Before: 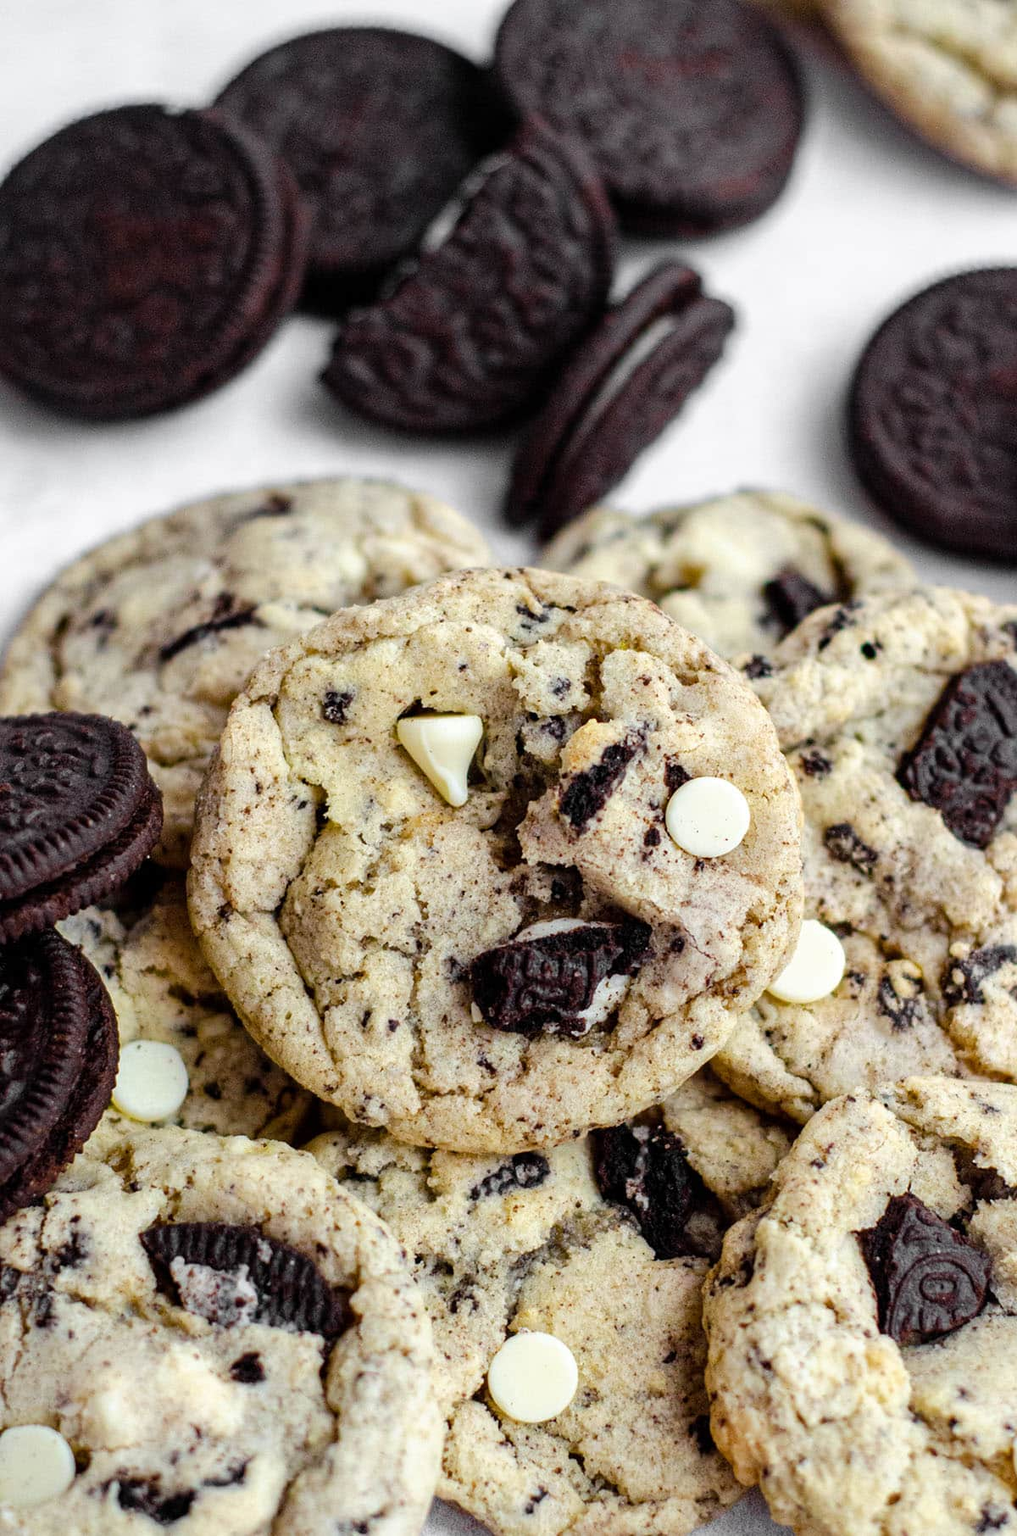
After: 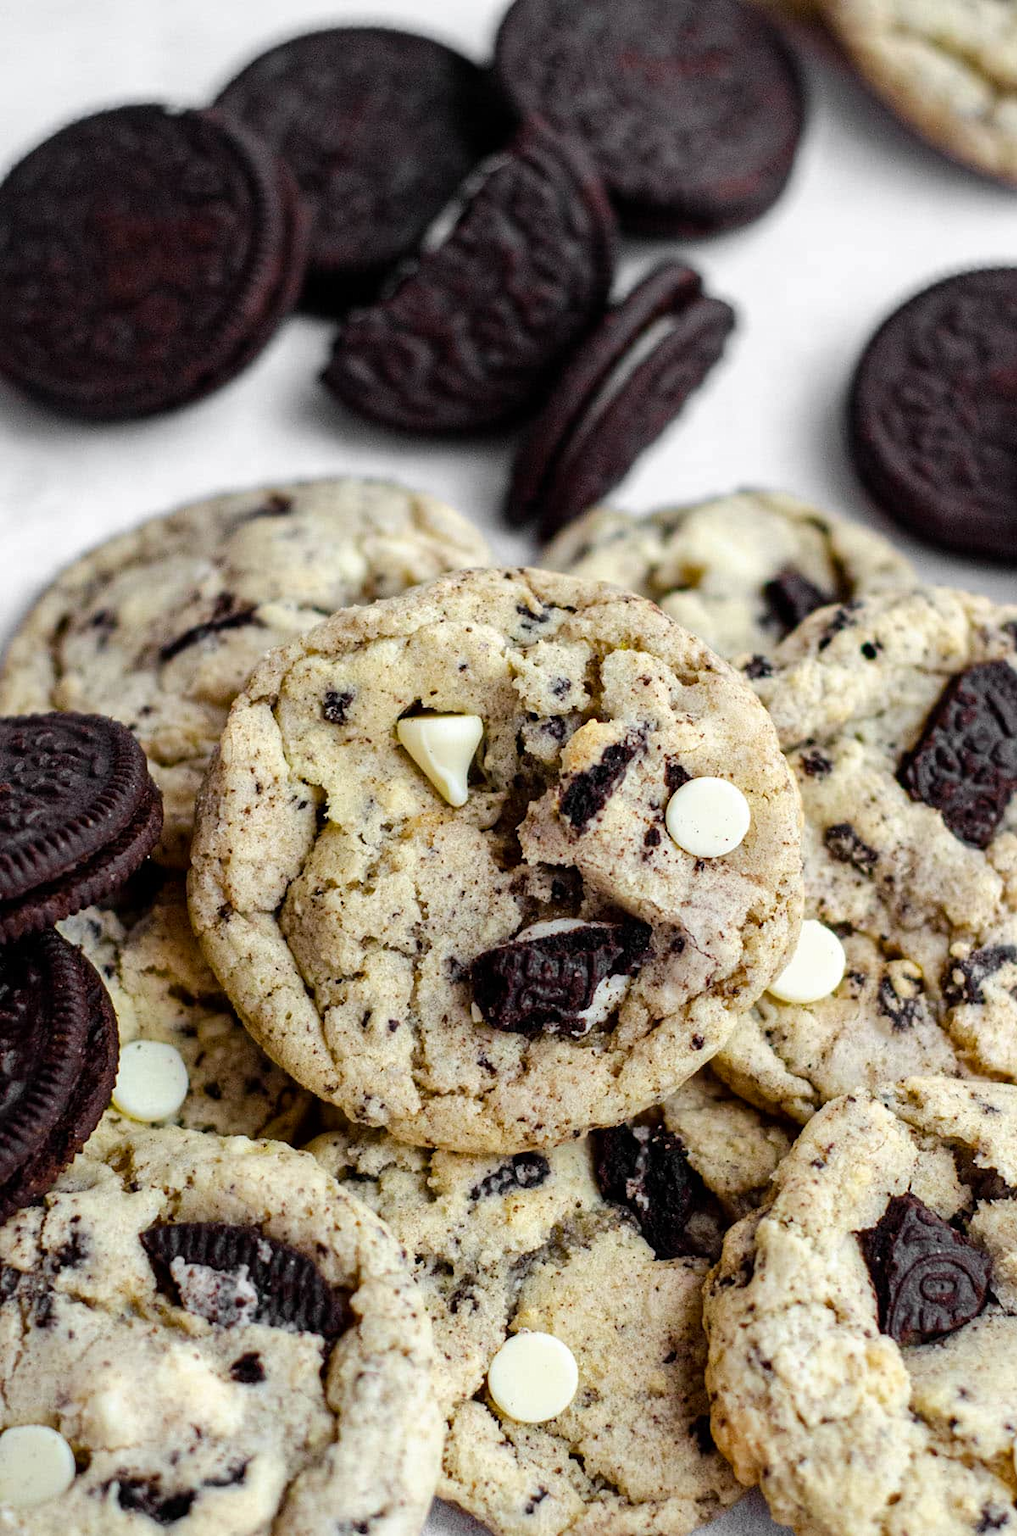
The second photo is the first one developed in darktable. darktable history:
exposure: exposure -0.001 EV, compensate exposure bias true, compensate highlight preservation false
contrast brightness saturation: contrast 0.026, brightness -0.032
